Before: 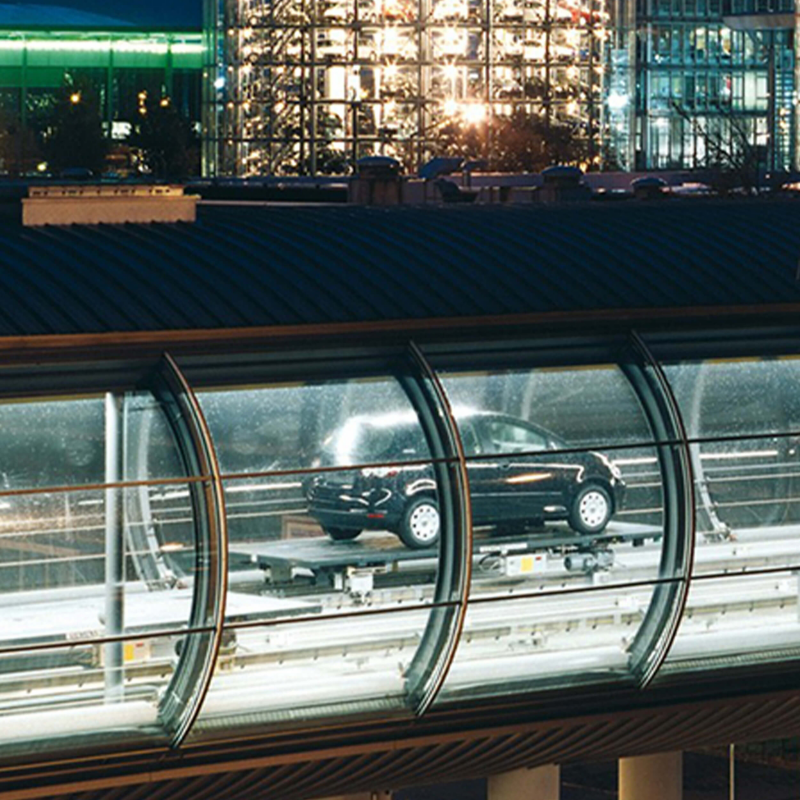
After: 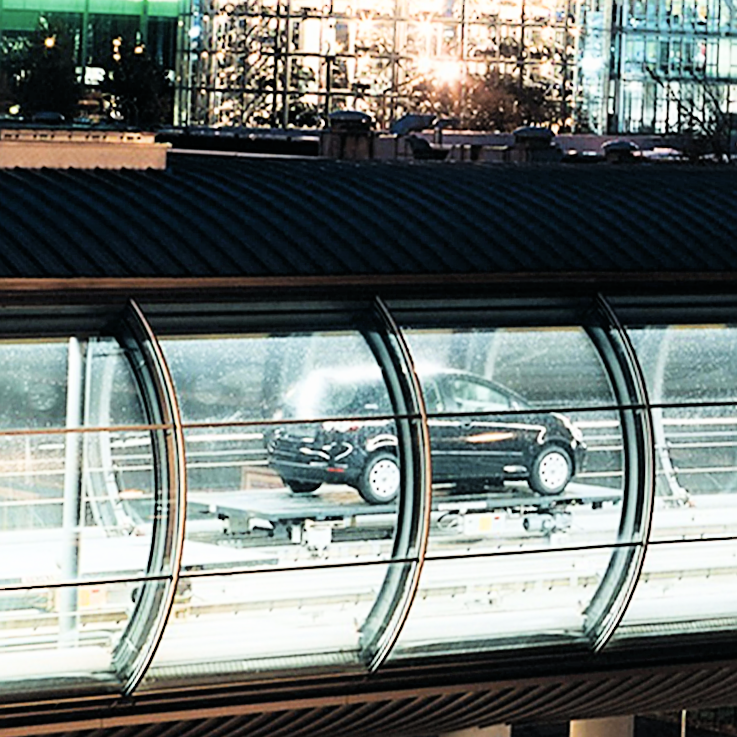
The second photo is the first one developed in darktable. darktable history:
crop and rotate: angle -1.96°, left 3.097%, top 4.154%, right 1.586%, bottom 0.529%
shadows and highlights: shadows -21.3, highlights 100, soften with gaussian
filmic rgb: black relative exposure -5 EV, hardness 2.88, contrast 1.3
color correction: saturation 0.8
sharpen: on, module defaults
exposure: black level correction 0, exposure 1.2 EV, compensate highlight preservation false
vibrance: vibrance 15%
